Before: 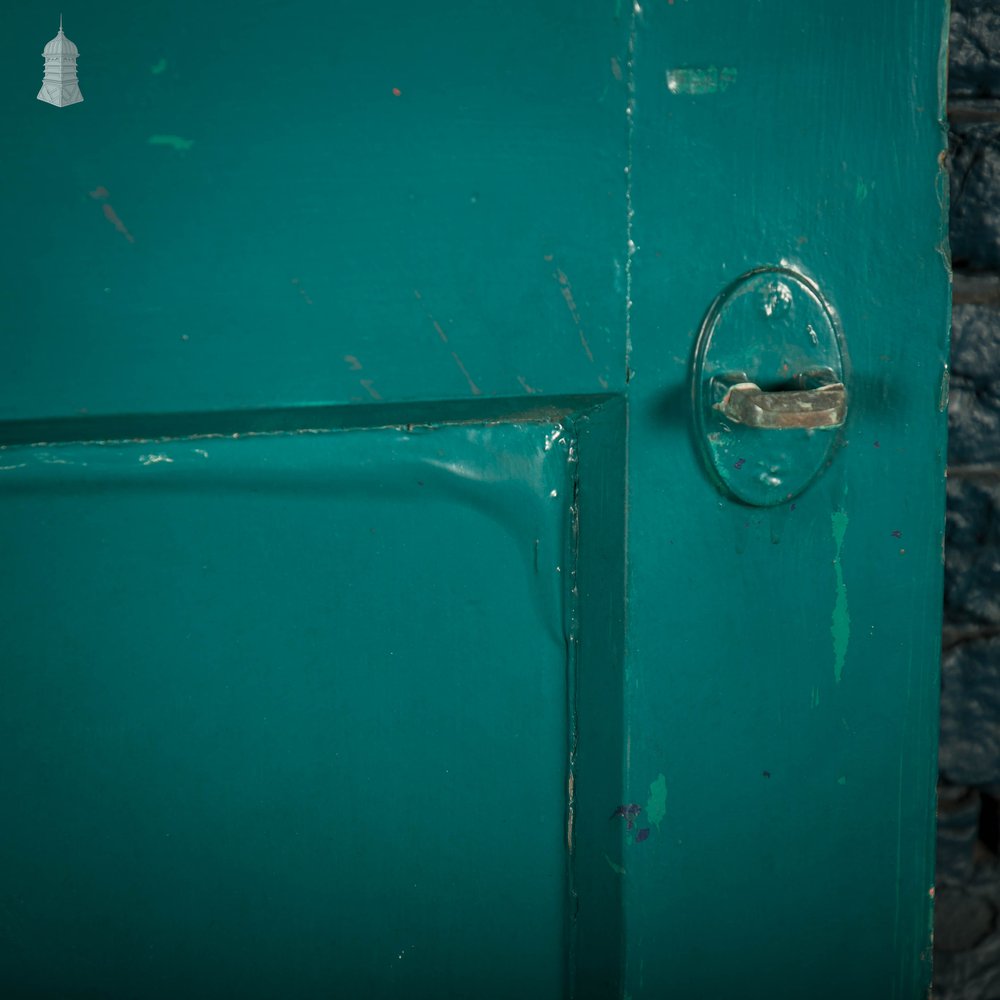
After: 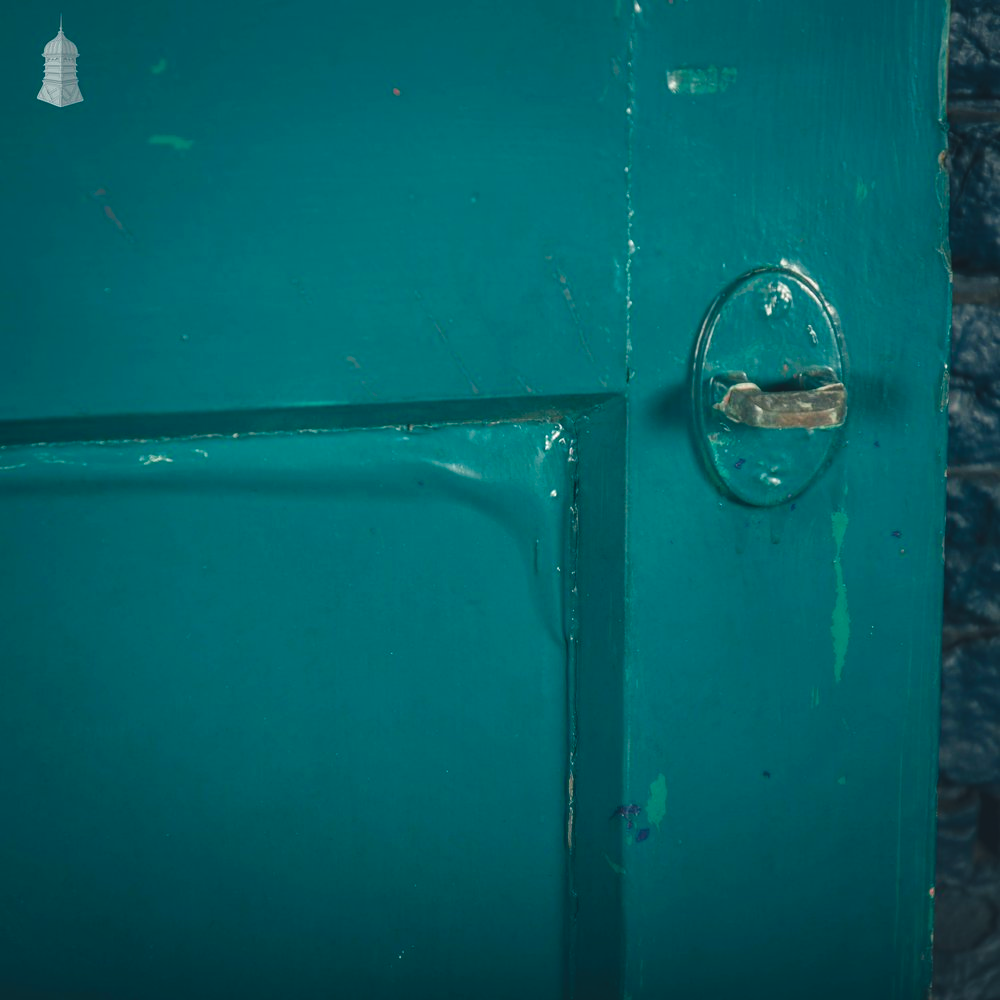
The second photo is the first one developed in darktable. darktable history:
local contrast: on, module defaults
exposure: black level correction -0.026, exposure -0.12 EV, compensate exposure bias true, compensate highlight preservation false
color balance rgb: shadows lift › chroma 7.478%, shadows lift › hue 246.57°, power › hue 61.94°, global offset › luminance -0.904%, perceptual saturation grading › global saturation 20%, perceptual saturation grading › highlights -24.815%, perceptual saturation grading › shadows 24.907%, global vibrance 10.01%
